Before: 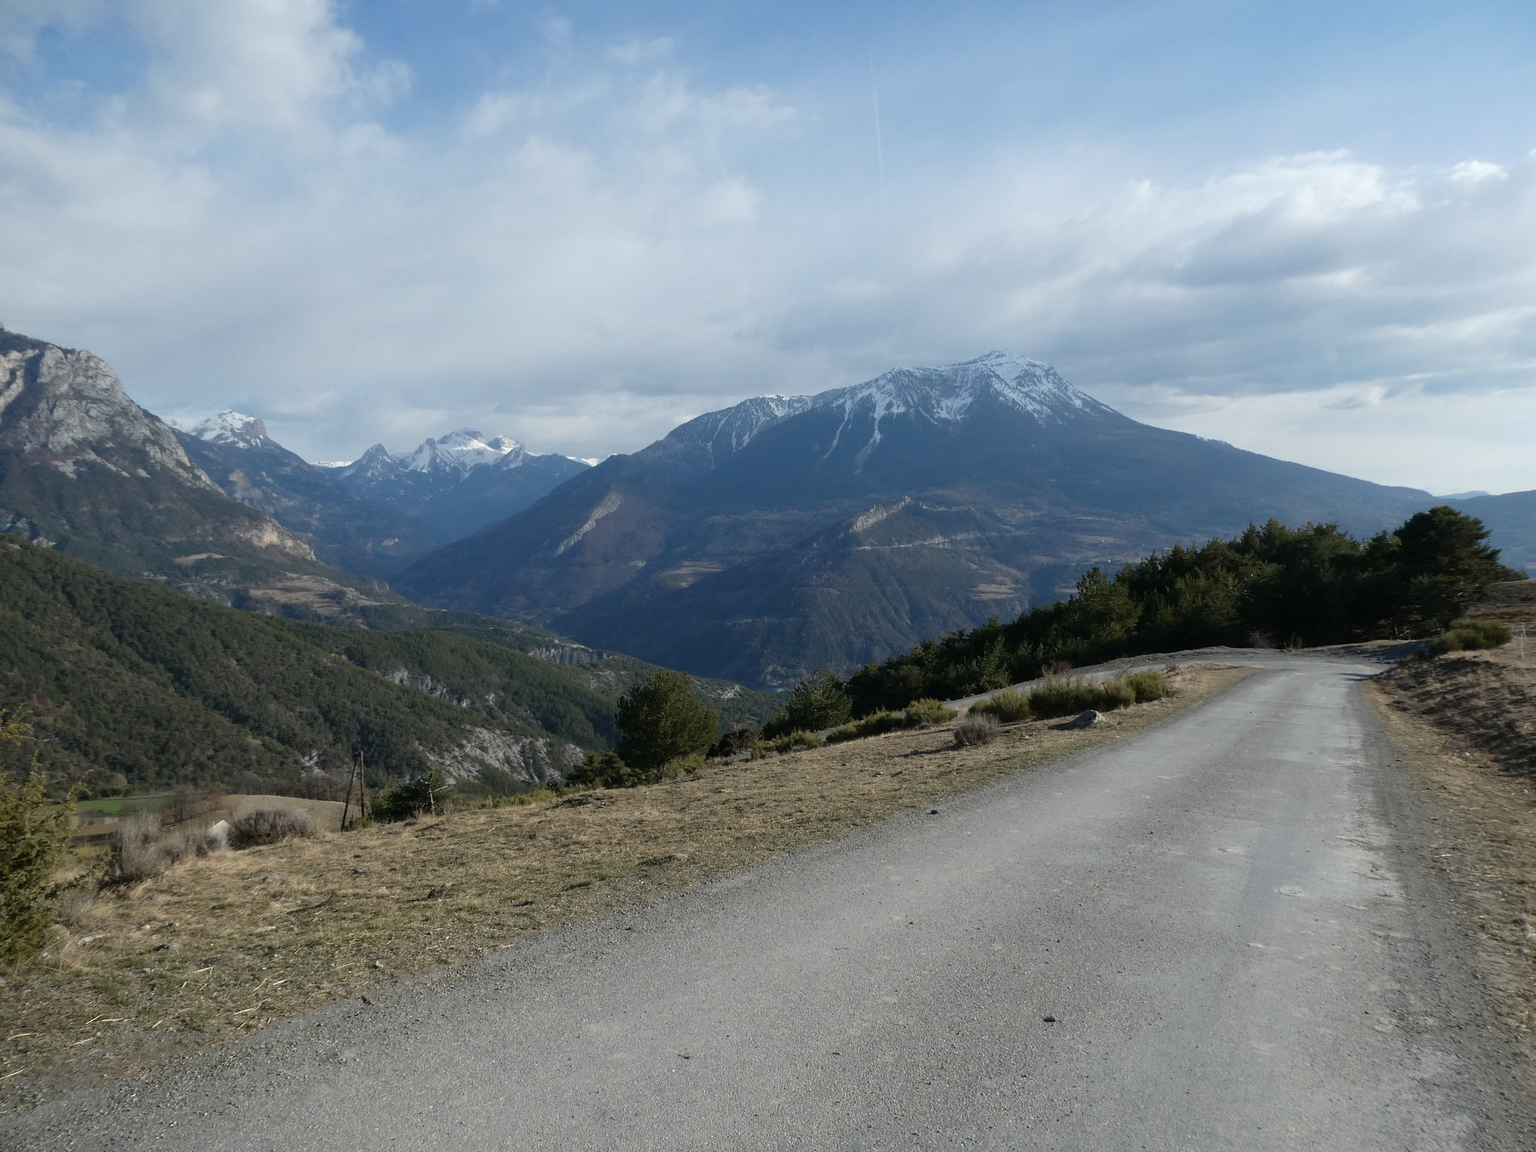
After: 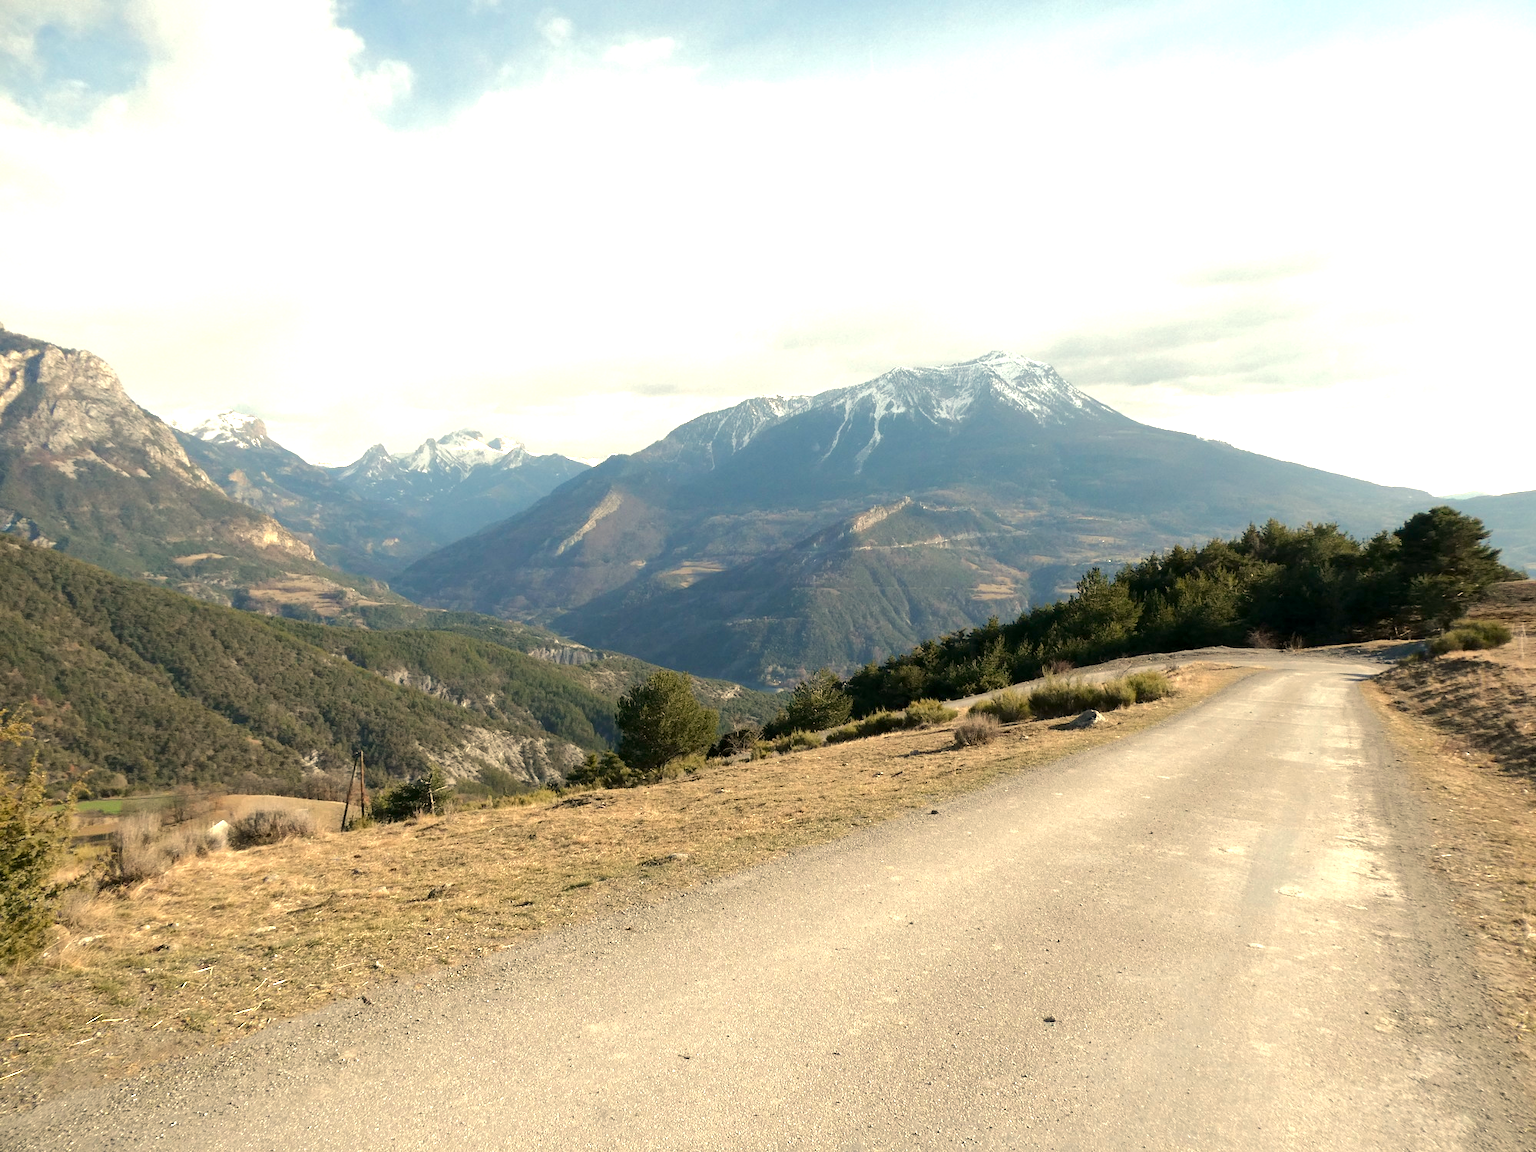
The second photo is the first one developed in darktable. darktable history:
rgb levels: preserve colors max RGB
base curve: curves: ch0 [(0, 0) (0.235, 0.266) (0.503, 0.496) (0.786, 0.72) (1, 1)]
exposure: black level correction 0.001, exposure 1.3 EV, compensate highlight preservation false
white balance: red 1.138, green 0.996, blue 0.812
